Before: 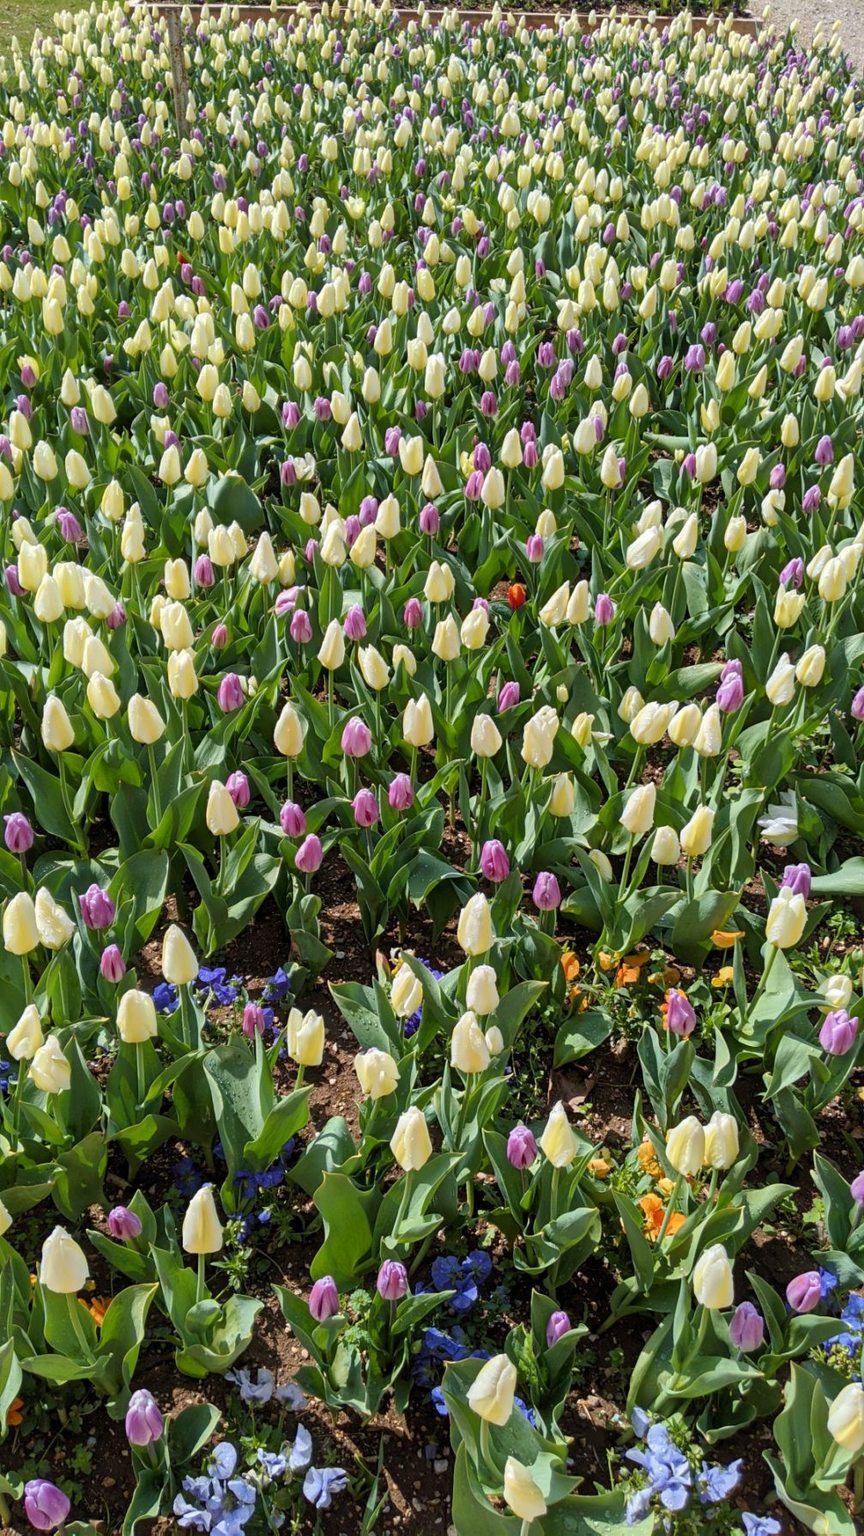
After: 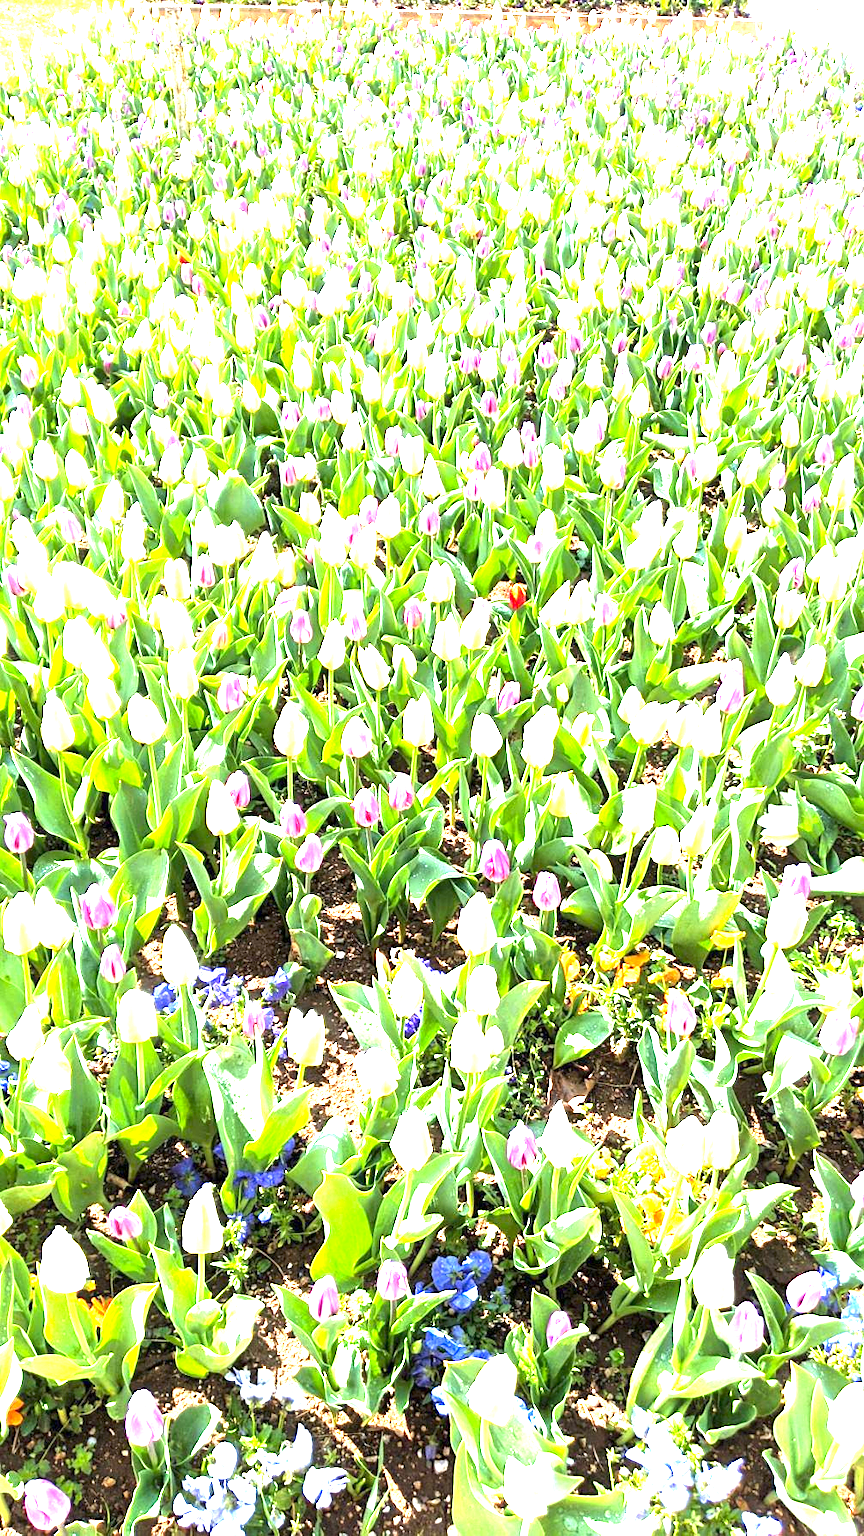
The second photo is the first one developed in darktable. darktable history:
color balance: contrast 10%
exposure: exposure 3 EV, compensate highlight preservation false
